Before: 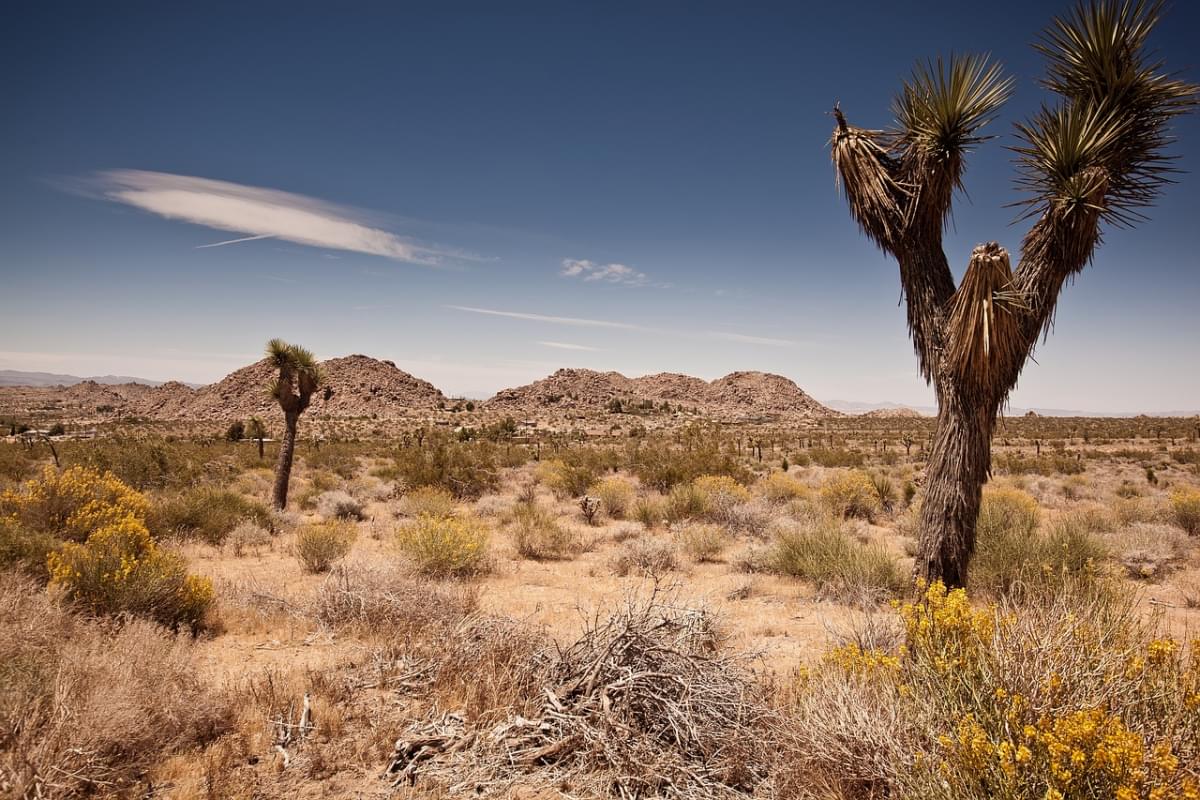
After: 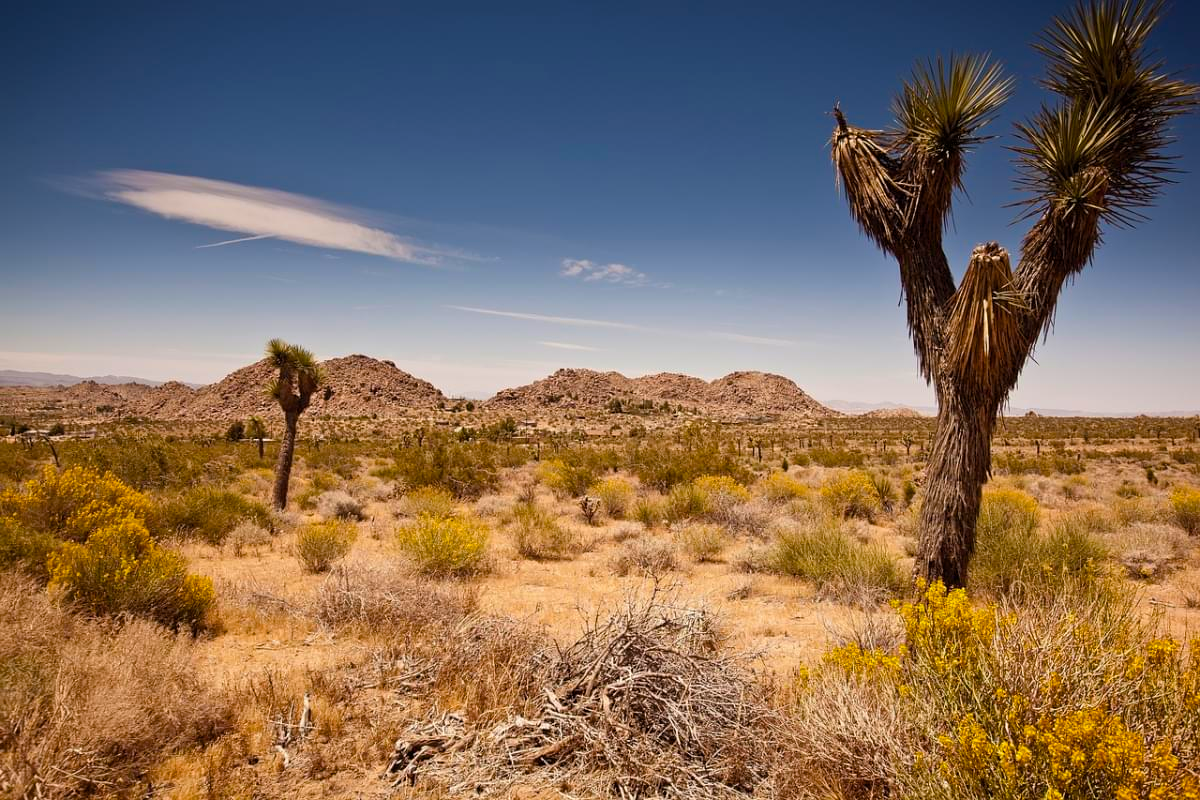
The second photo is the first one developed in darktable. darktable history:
color balance rgb: perceptual saturation grading › global saturation 29.635%, global vibrance 20%
